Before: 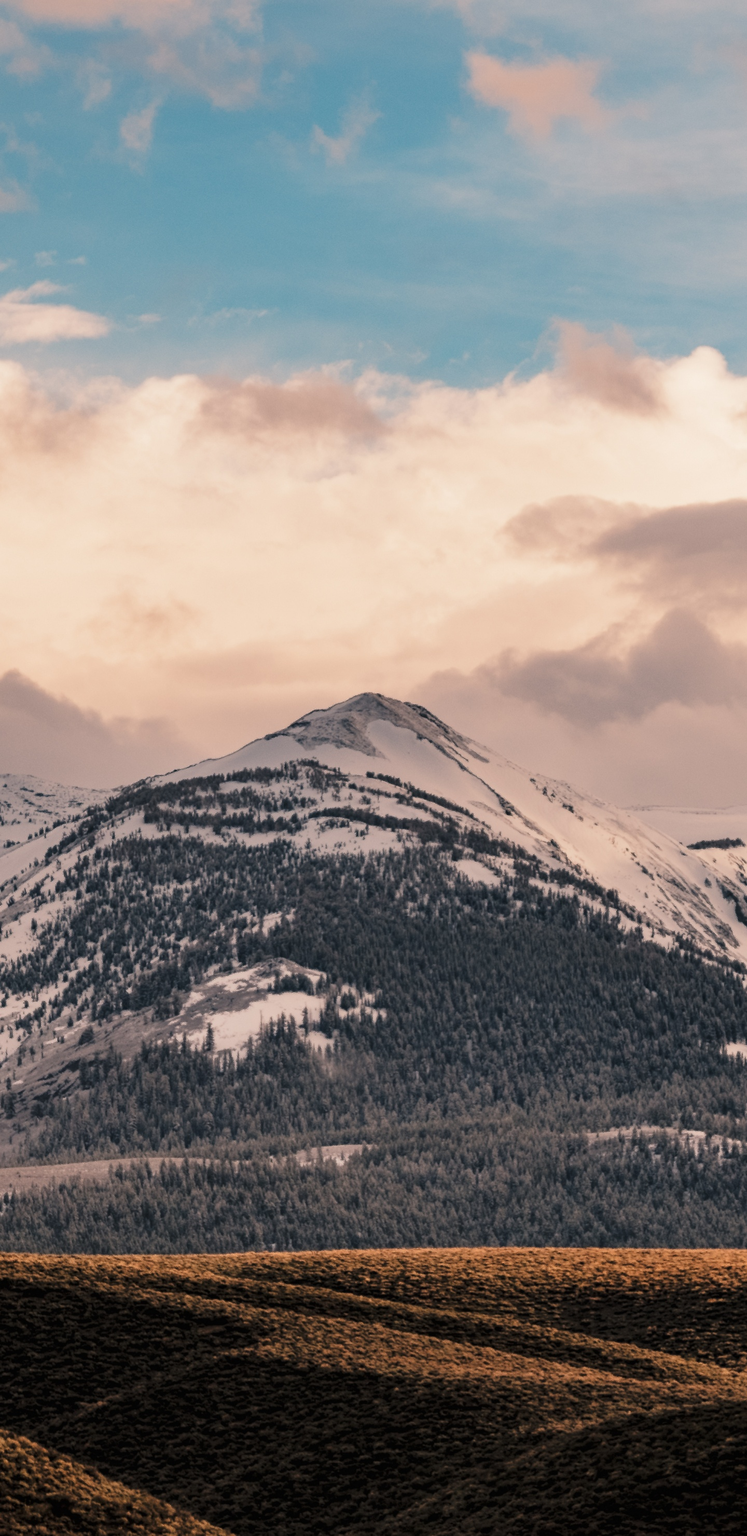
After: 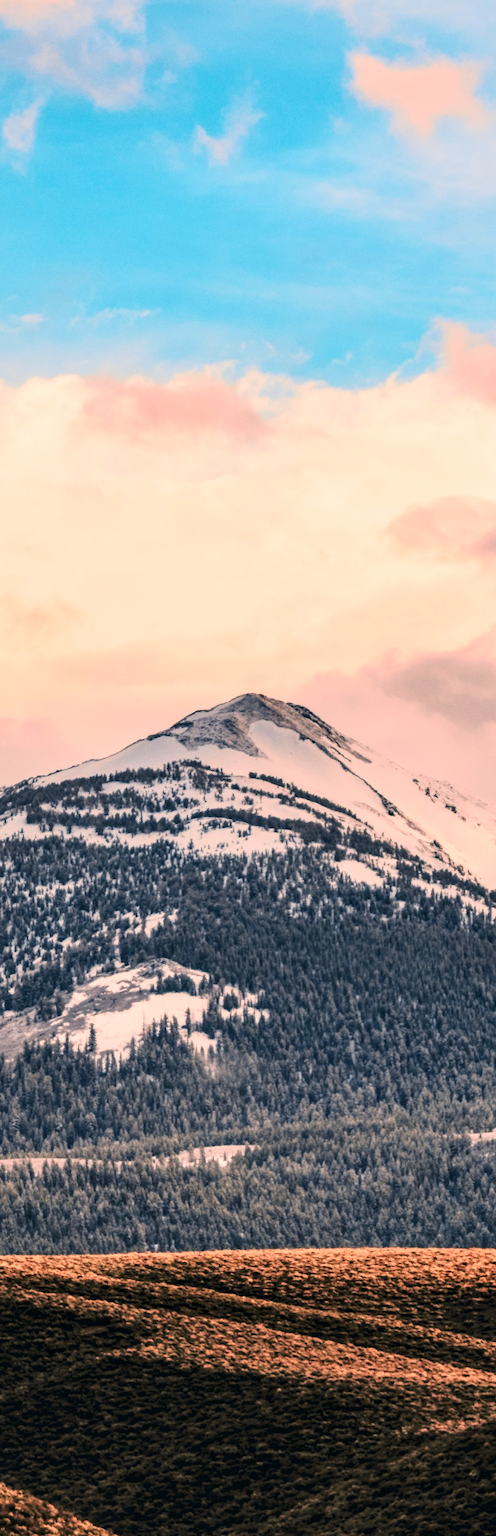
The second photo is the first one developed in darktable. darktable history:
contrast brightness saturation: contrast 0.203, brightness 0.168, saturation 0.226
crop and rotate: left 15.809%, right 17.67%
tone curve: curves: ch0 [(0, 0.013) (0.104, 0.103) (0.258, 0.267) (0.448, 0.487) (0.709, 0.794) (0.886, 0.922) (0.994, 0.971)]; ch1 [(0, 0) (0.335, 0.298) (0.446, 0.413) (0.488, 0.484) (0.515, 0.508) (0.566, 0.593) (0.635, 0.661) (1, 1)]; ch2 [(0, 0) (0.314, 0.301) (0.437, 0.403) (0.502, 0.494) (0.528, 0.54) (0.557, 0.559) (0.612, 0.62) (0.715, 0.691) (1, 1)], color space Lab, independent channels, preserve colors none
shadows and highlights: radius 128.25, shadows 30.32, highlights -30.51, low approximation 0.01, soften with gaussian
local contrast: on, module defaults
